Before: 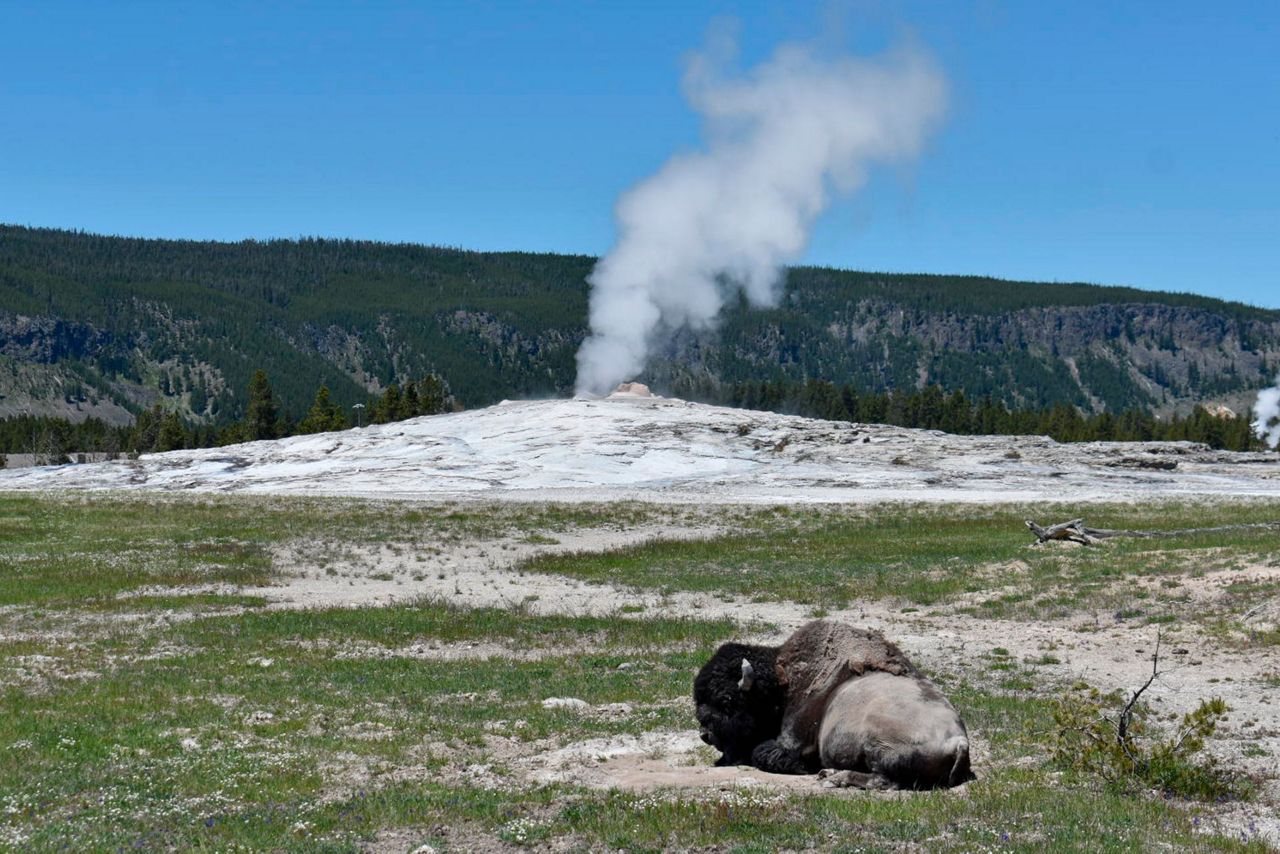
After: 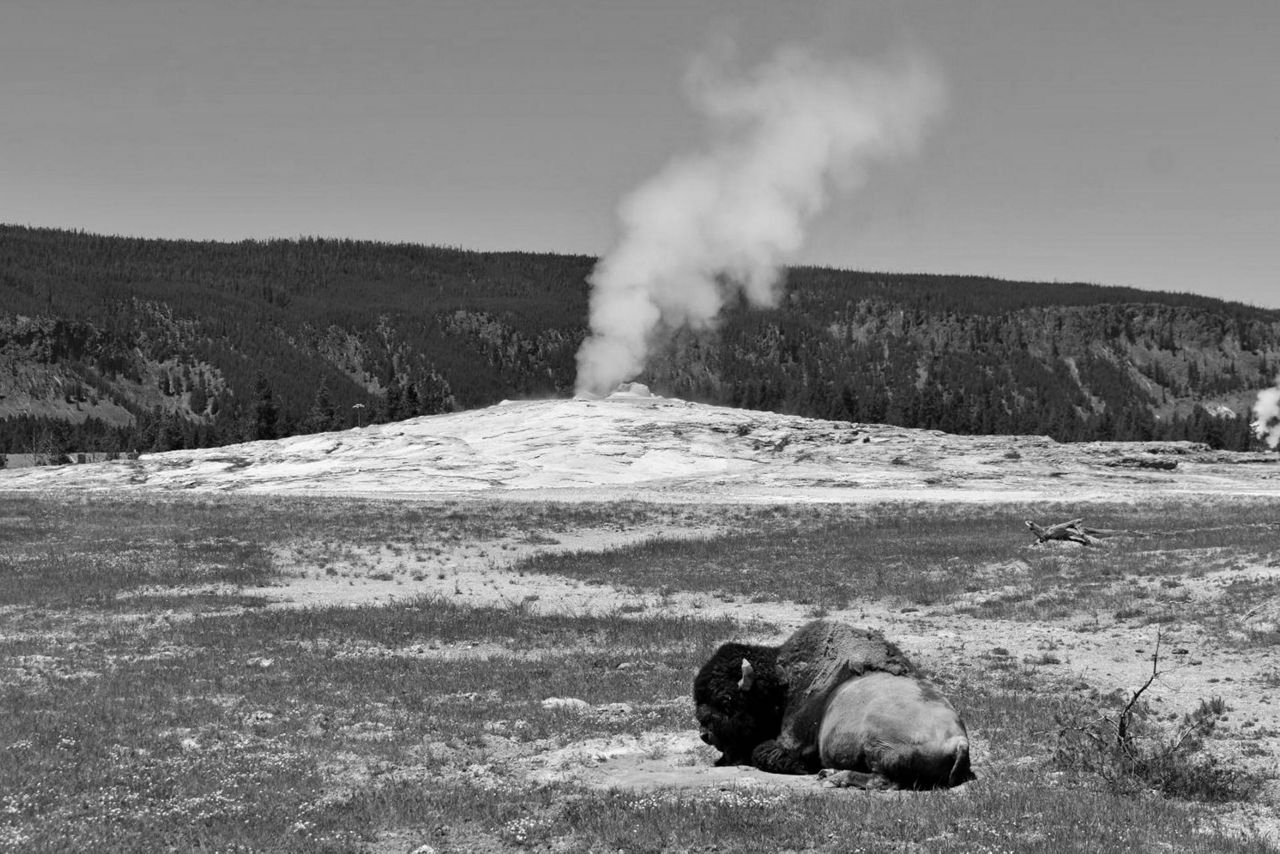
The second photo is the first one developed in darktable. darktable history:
white balance: red 1.138, green 0.996, blue 0.812
monochrome: on, module defaults
